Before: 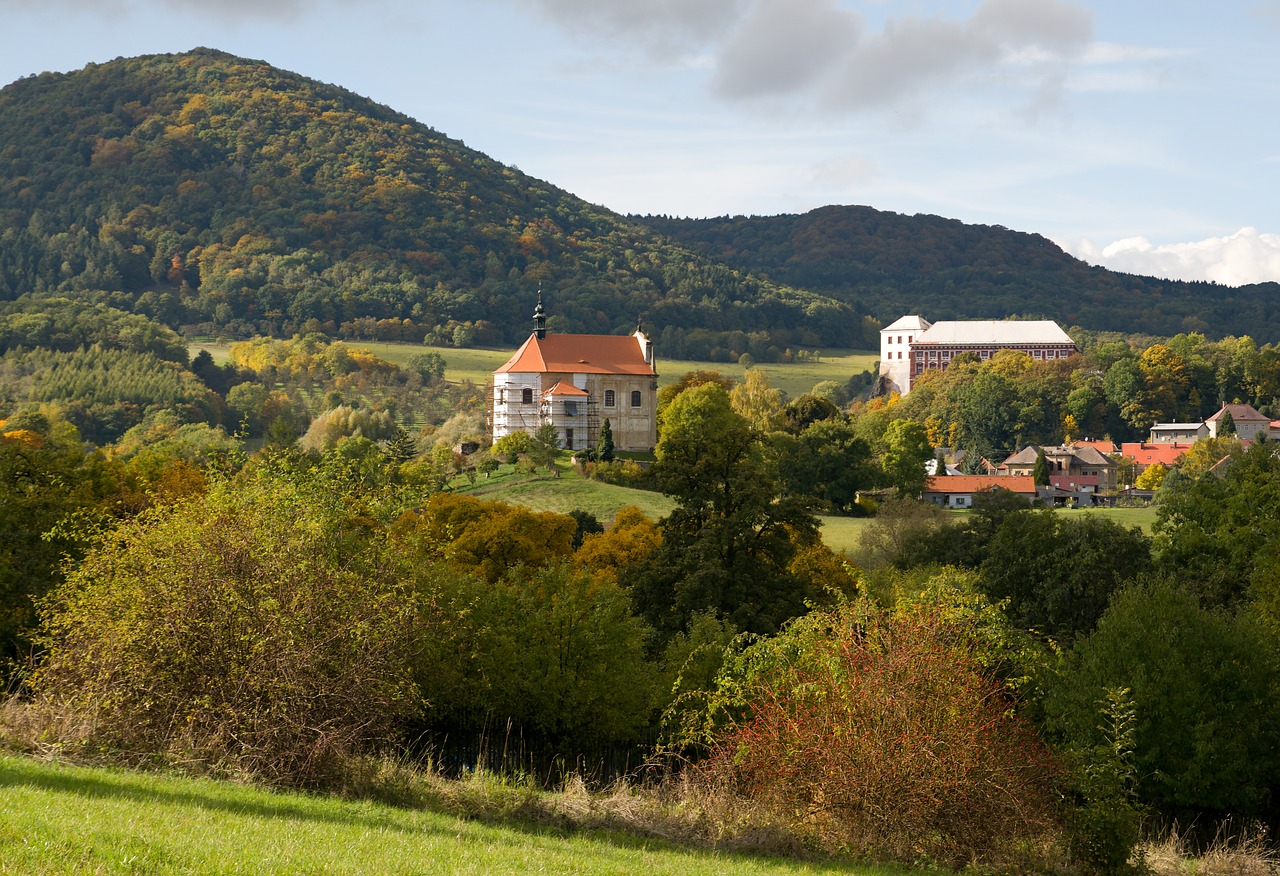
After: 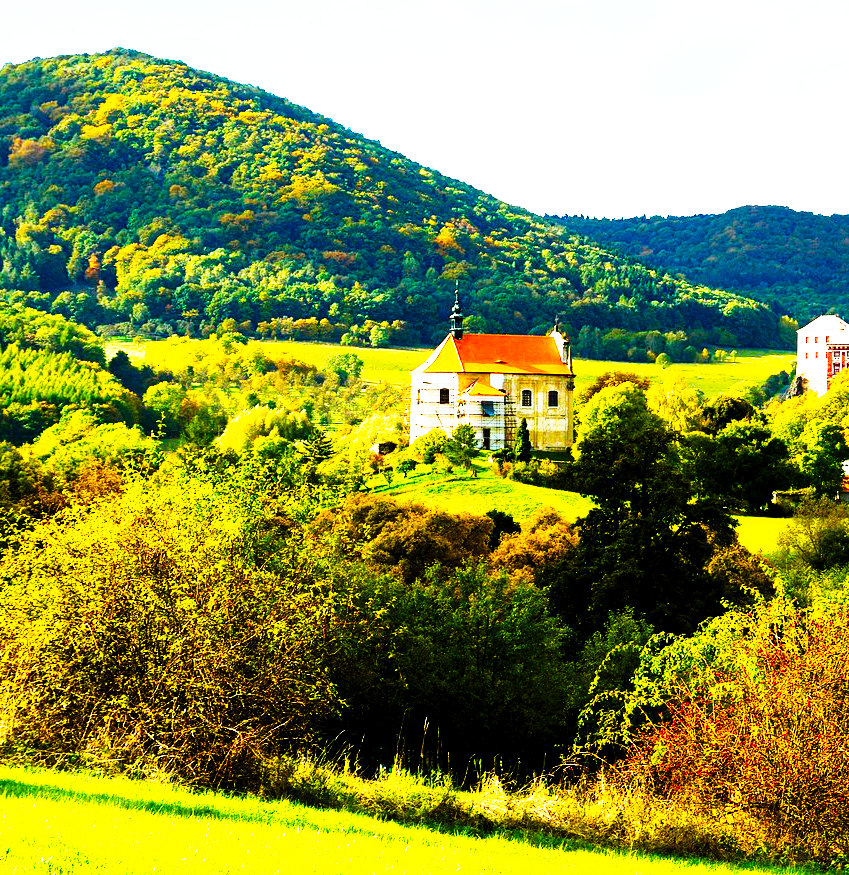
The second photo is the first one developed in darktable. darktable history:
crop and rotate: left 6.508%, right 27.119%
tone curve: curves: ch0 [(0, 0) (0.003, 0.001) (0.011, 0.005) (0.025, 0.01) (0.044, 0.016) (0.069, 0.019) (0.1, 0.024) (0.136, 0.03) (0.177, 0.045) (0.224, 0.071) (0.277, 0.122) (0.335, 0.202) (0.399, 0.326) (0.468, 0.471) (0.543, 0.638) (0.623, 0.798) (0.709, 0.913) (0.801, 0.97) (0.898, 0.983) (1, 1)], preserve colors none
exposure: black level correction 0.011, exposure 1.08 EV, compensate highlight preservation false
color balance rgb: shadows lift › chroma 2.059%, shadows lift › hue 135.13°, highlights gain › luminance 20.016%, highlights gain › chroma 2.741%, highlights gain › hue 175.57°, global offset › luminance -0.241%, perceptual saturation grading › global saturation 29.968%, global vibrance 42.317%
